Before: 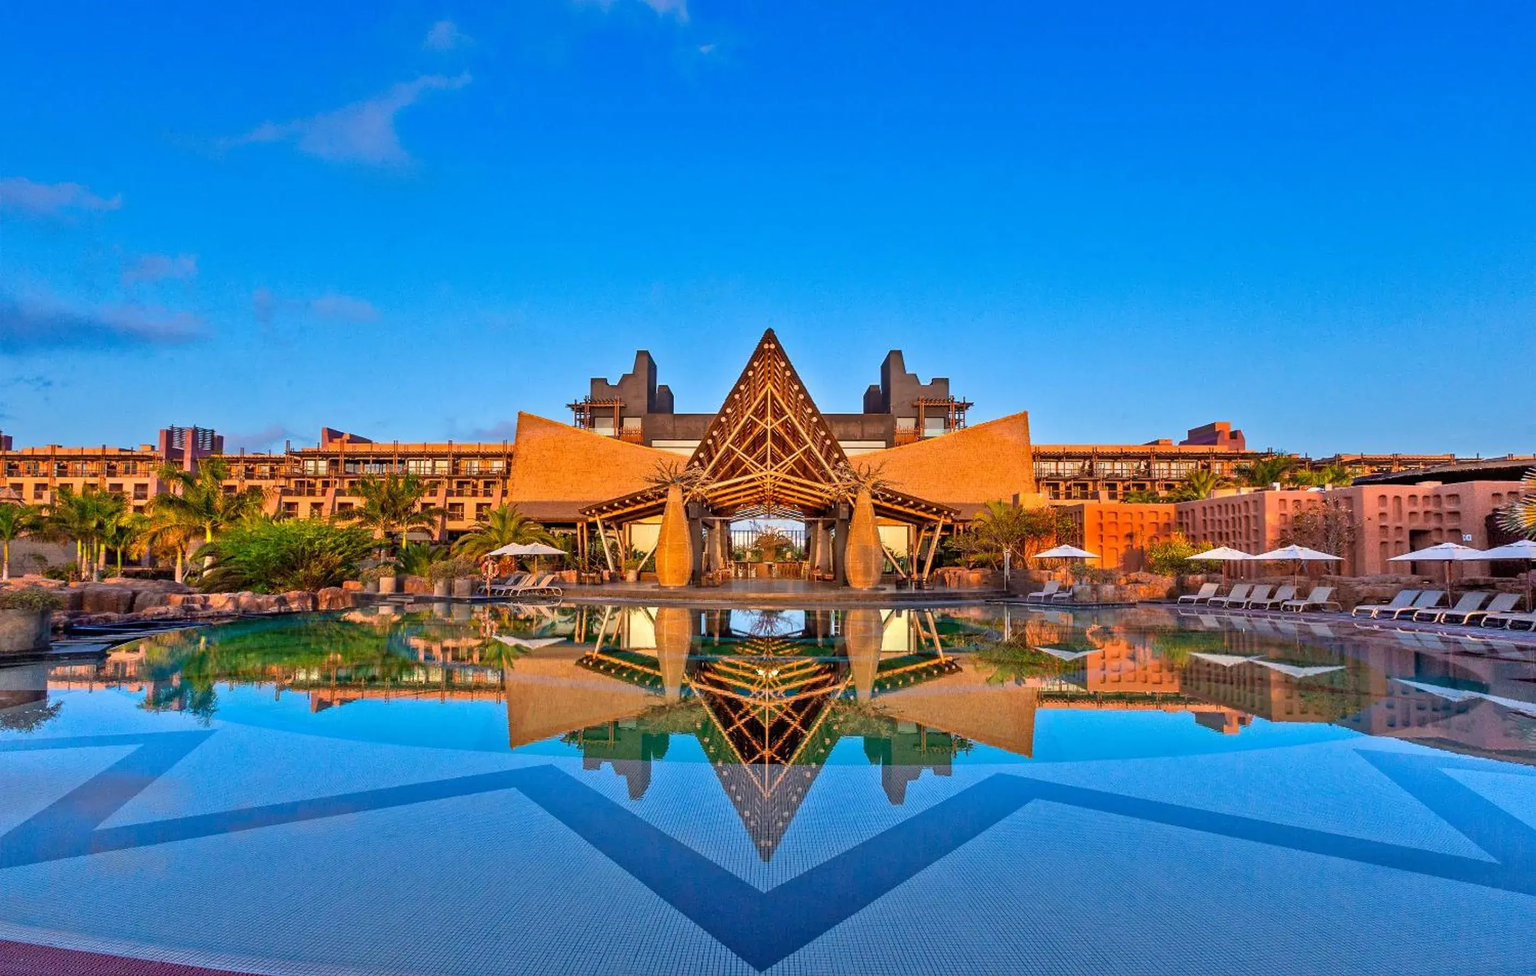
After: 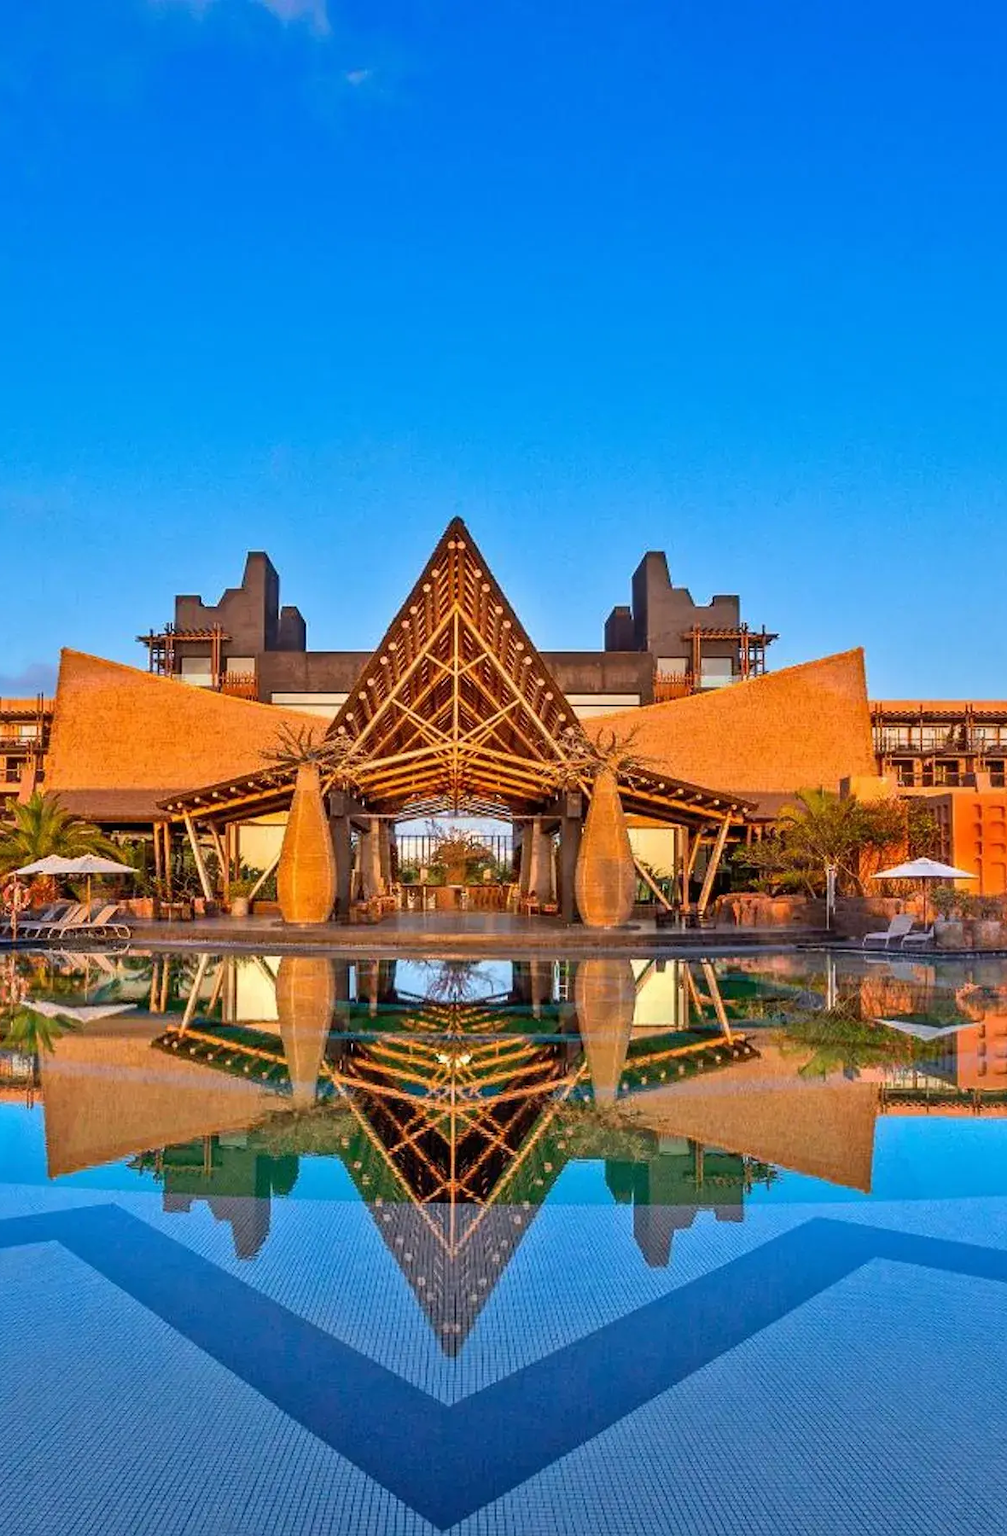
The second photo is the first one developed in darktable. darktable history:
crop: left 31.229%, right 27.105%
